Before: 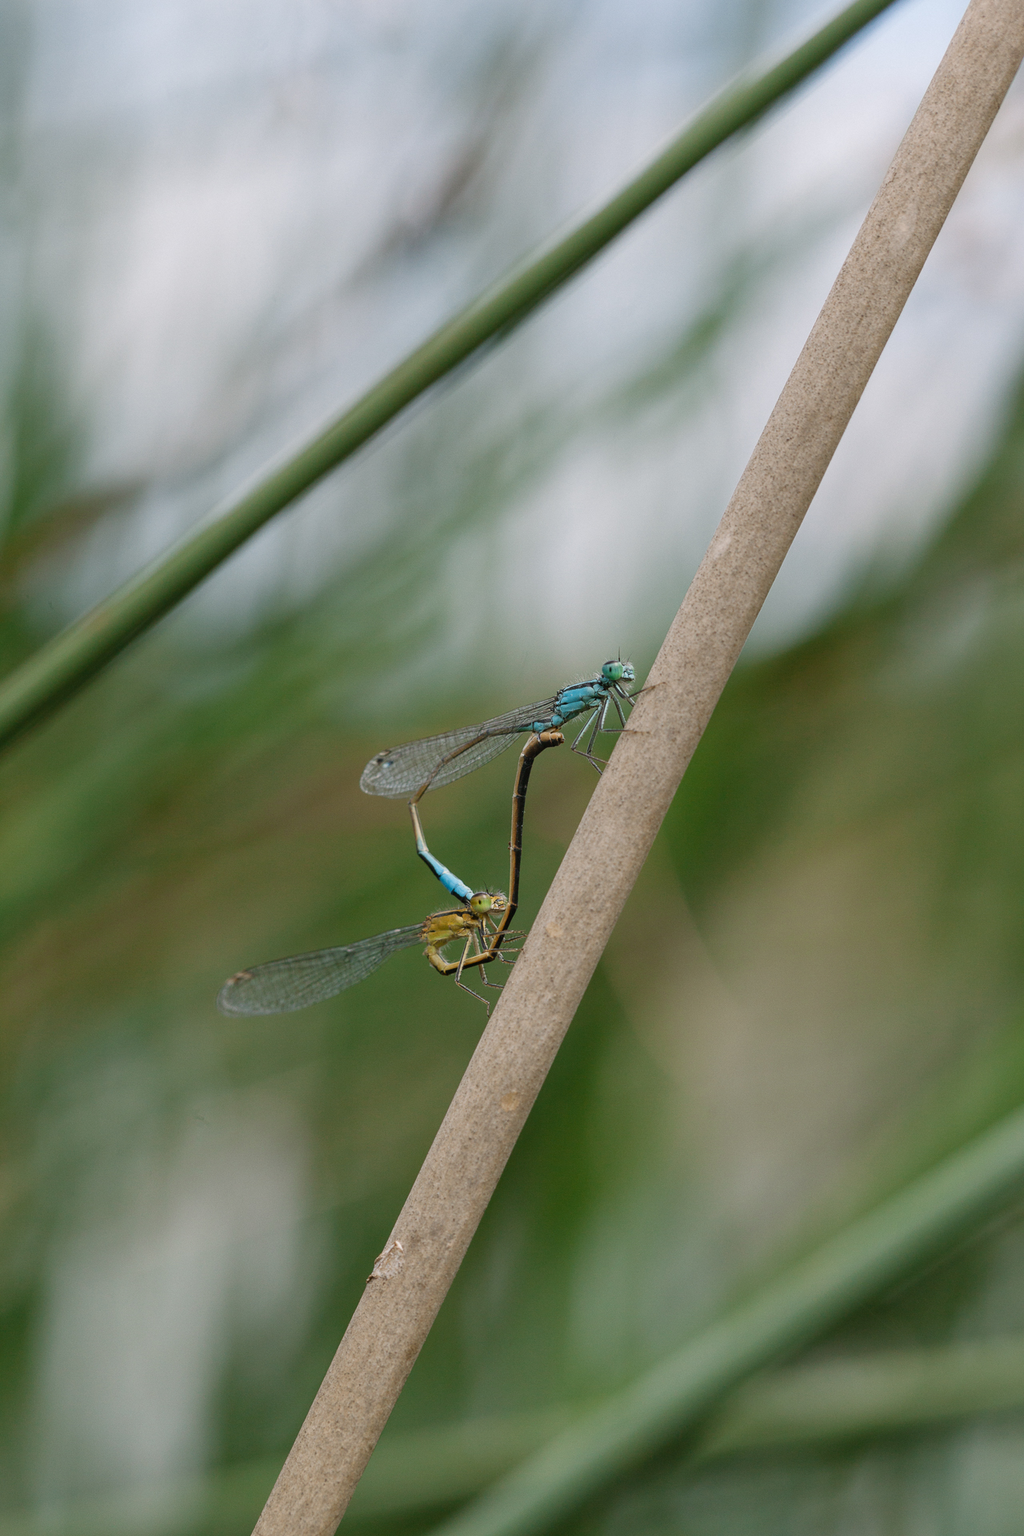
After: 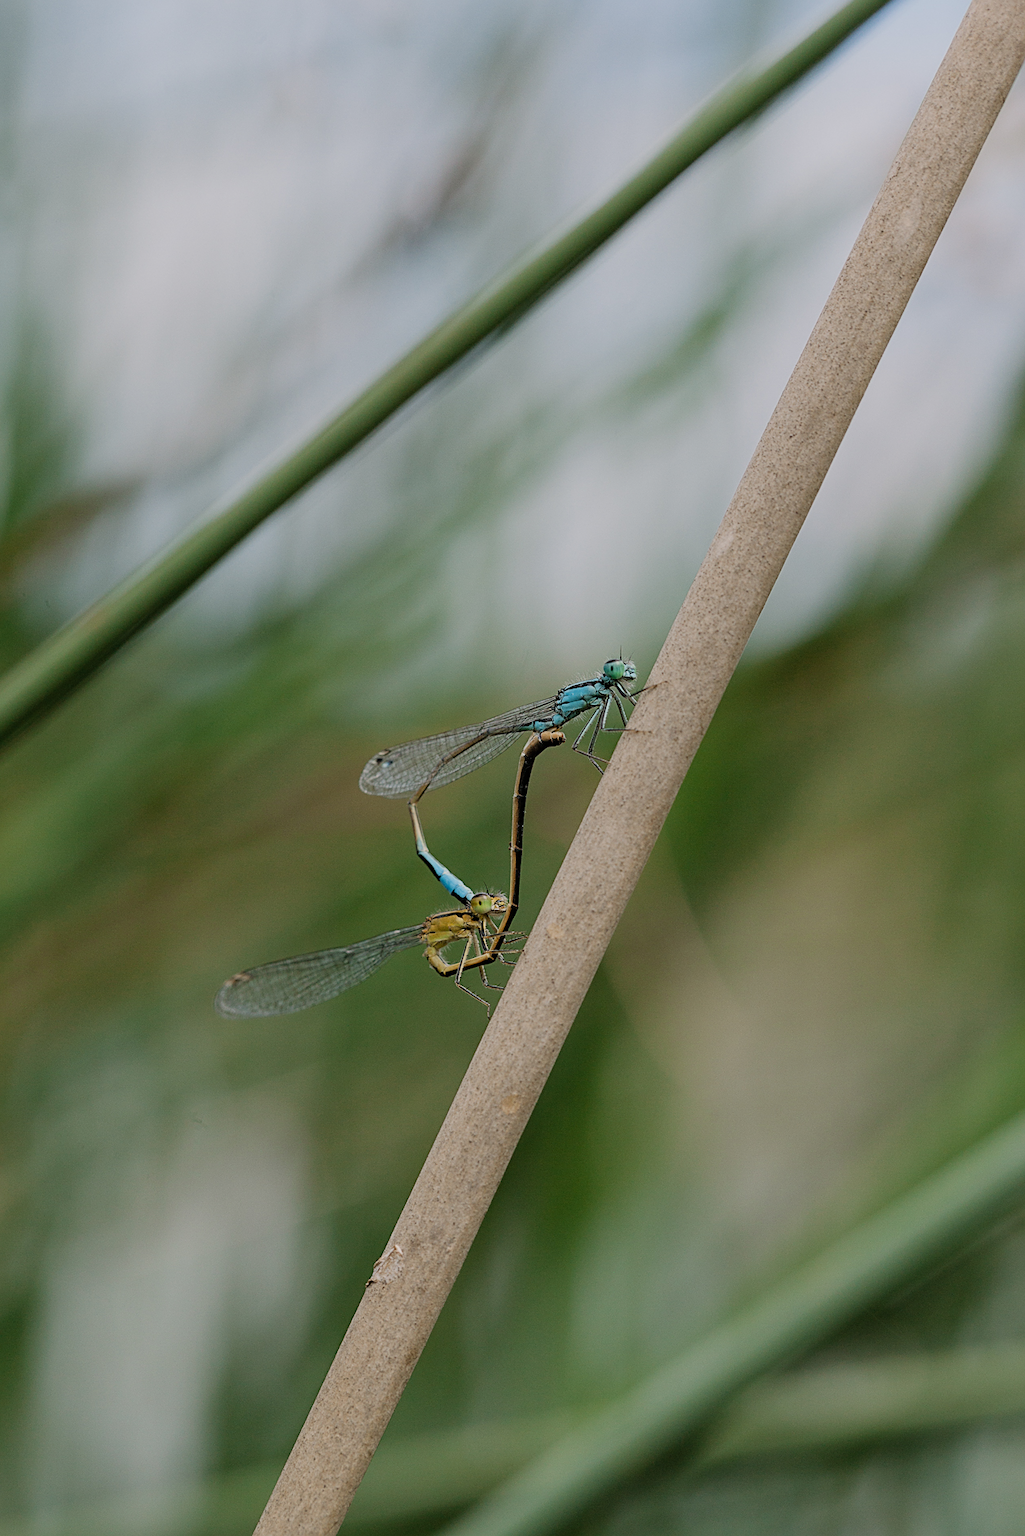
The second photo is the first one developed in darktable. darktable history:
sharpen: on, module defaults
filmic rgb: black relative exposure -7.65 EV, white relative exposure 4.56 EV, hardness 3.61, color science v6 (2022)
crop: left 0.434%, top 0.485%, right 0.244%, bottom 0.386%
